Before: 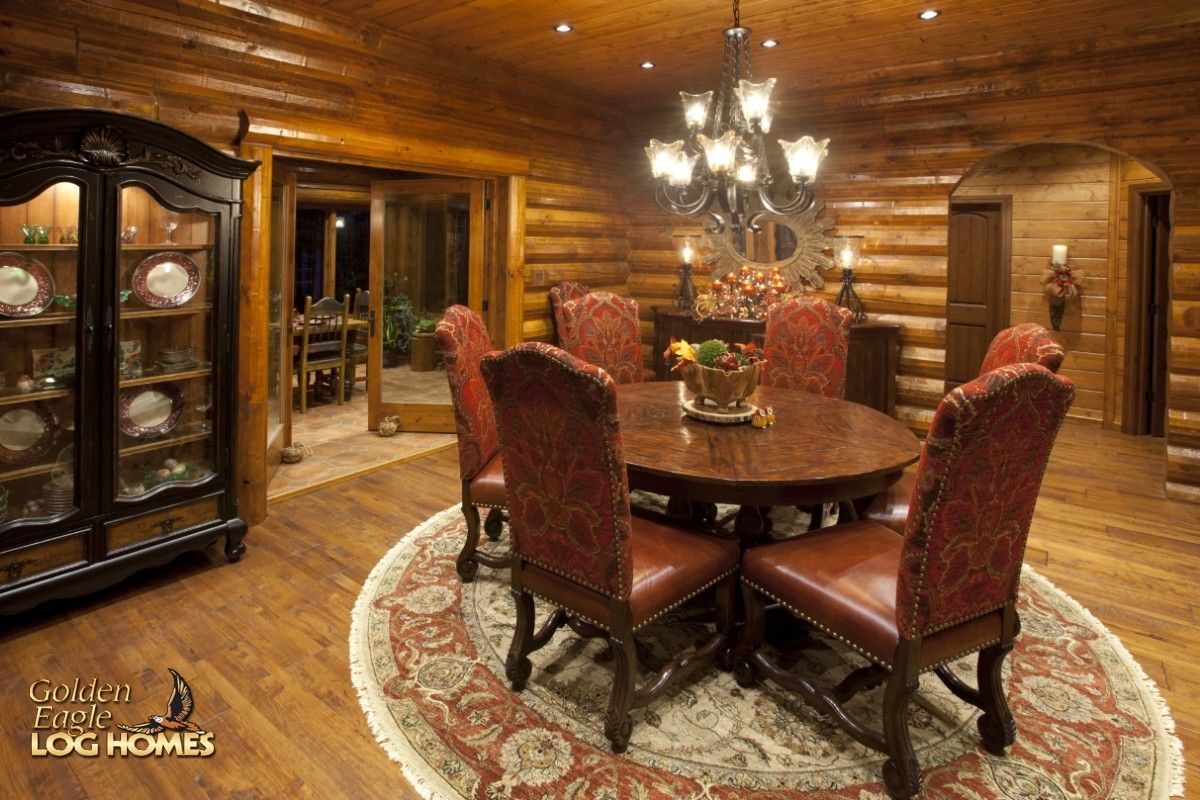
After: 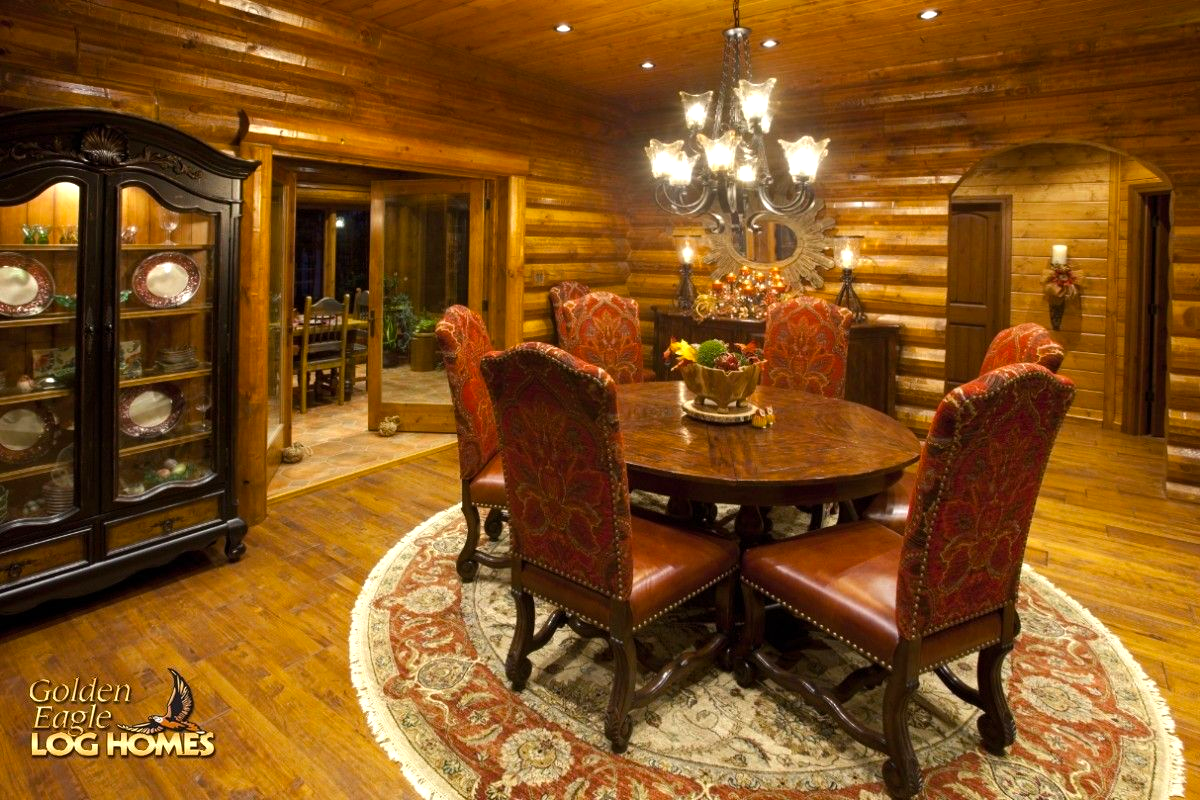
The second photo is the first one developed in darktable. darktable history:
tone equalizer: edges refinement/feathering 500, mask exposure compensation -1.24 EV, preserve details no
color balance rgb: perceptual saturation grading › global saturation 25.501%, perceptual brilliance grading › highlights 8.345%, perceptual brilliance grading › mid-tones 2.944%, perceptual brilliance grading › shadows 2.354%
